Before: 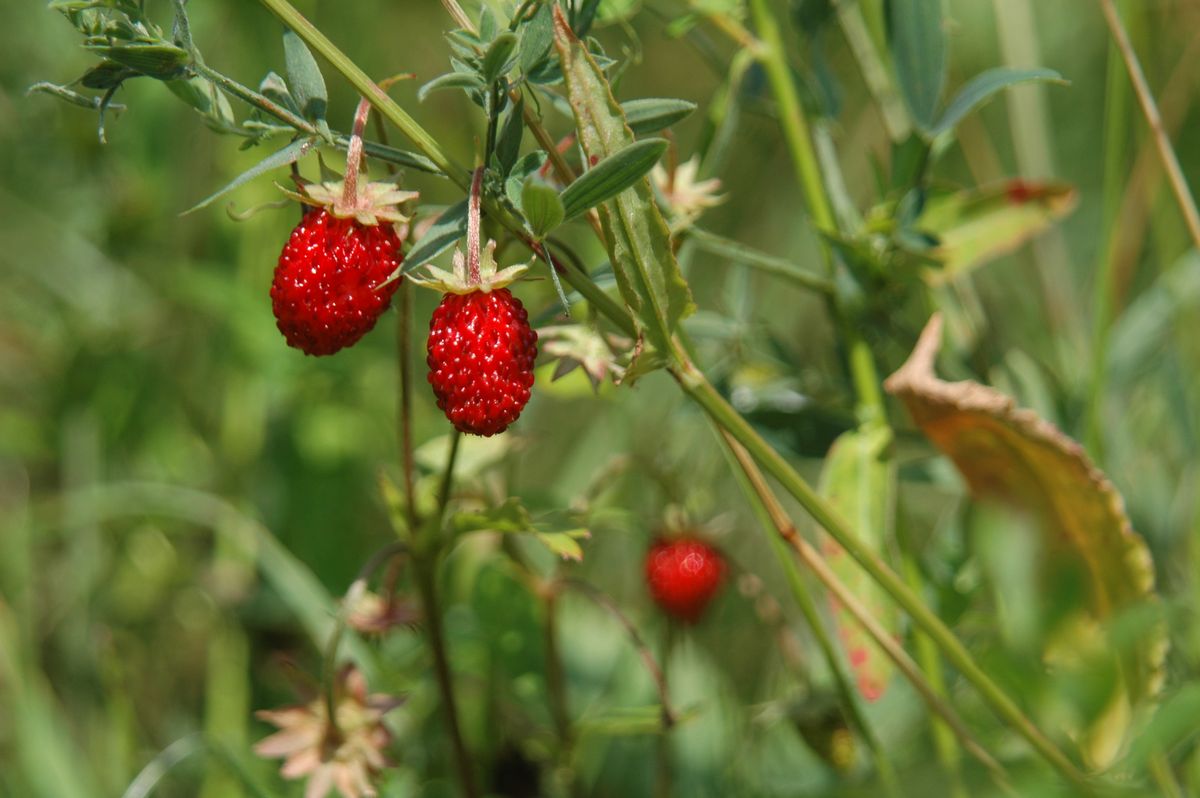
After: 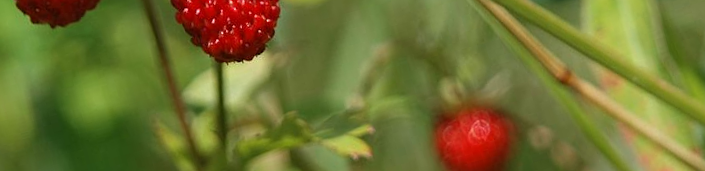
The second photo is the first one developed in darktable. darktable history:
sharpen: radius 1.272, amount 0.305, threshold 0
rotate and perspective: rotation -14.8°, crop left 0.1, crop right 0.903, crop top 0.25, crop bottom 0.748
crop: left 18.091%, top 51.13%, right 17.525%, bottom 16.85%
white balance: red 1, blue 1
